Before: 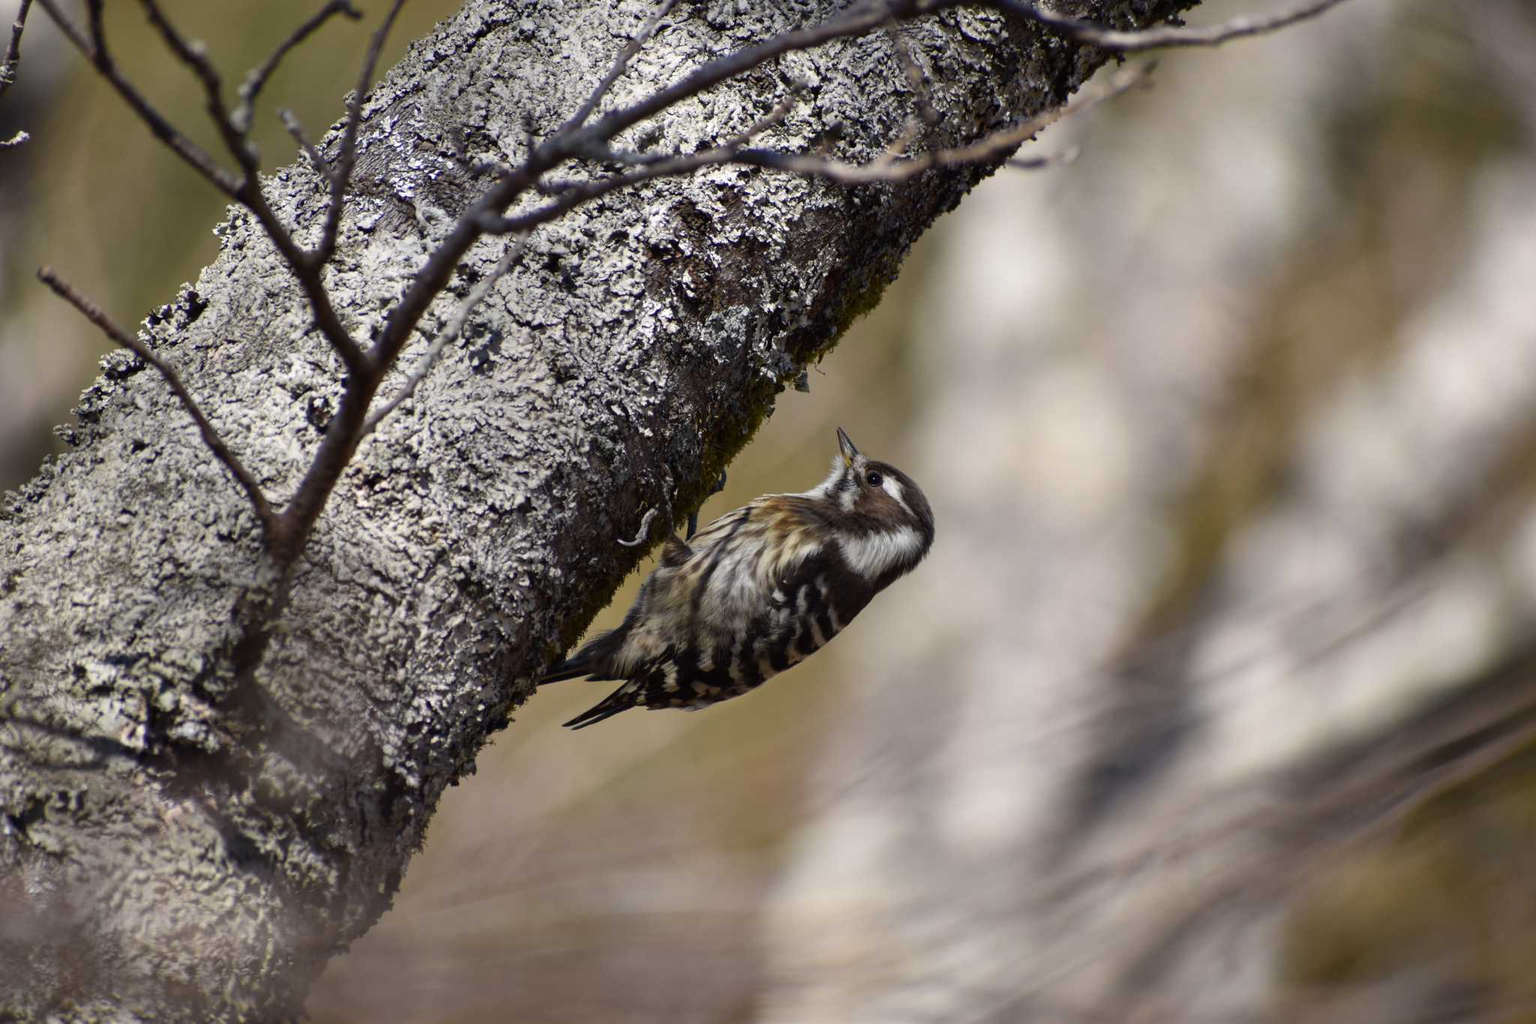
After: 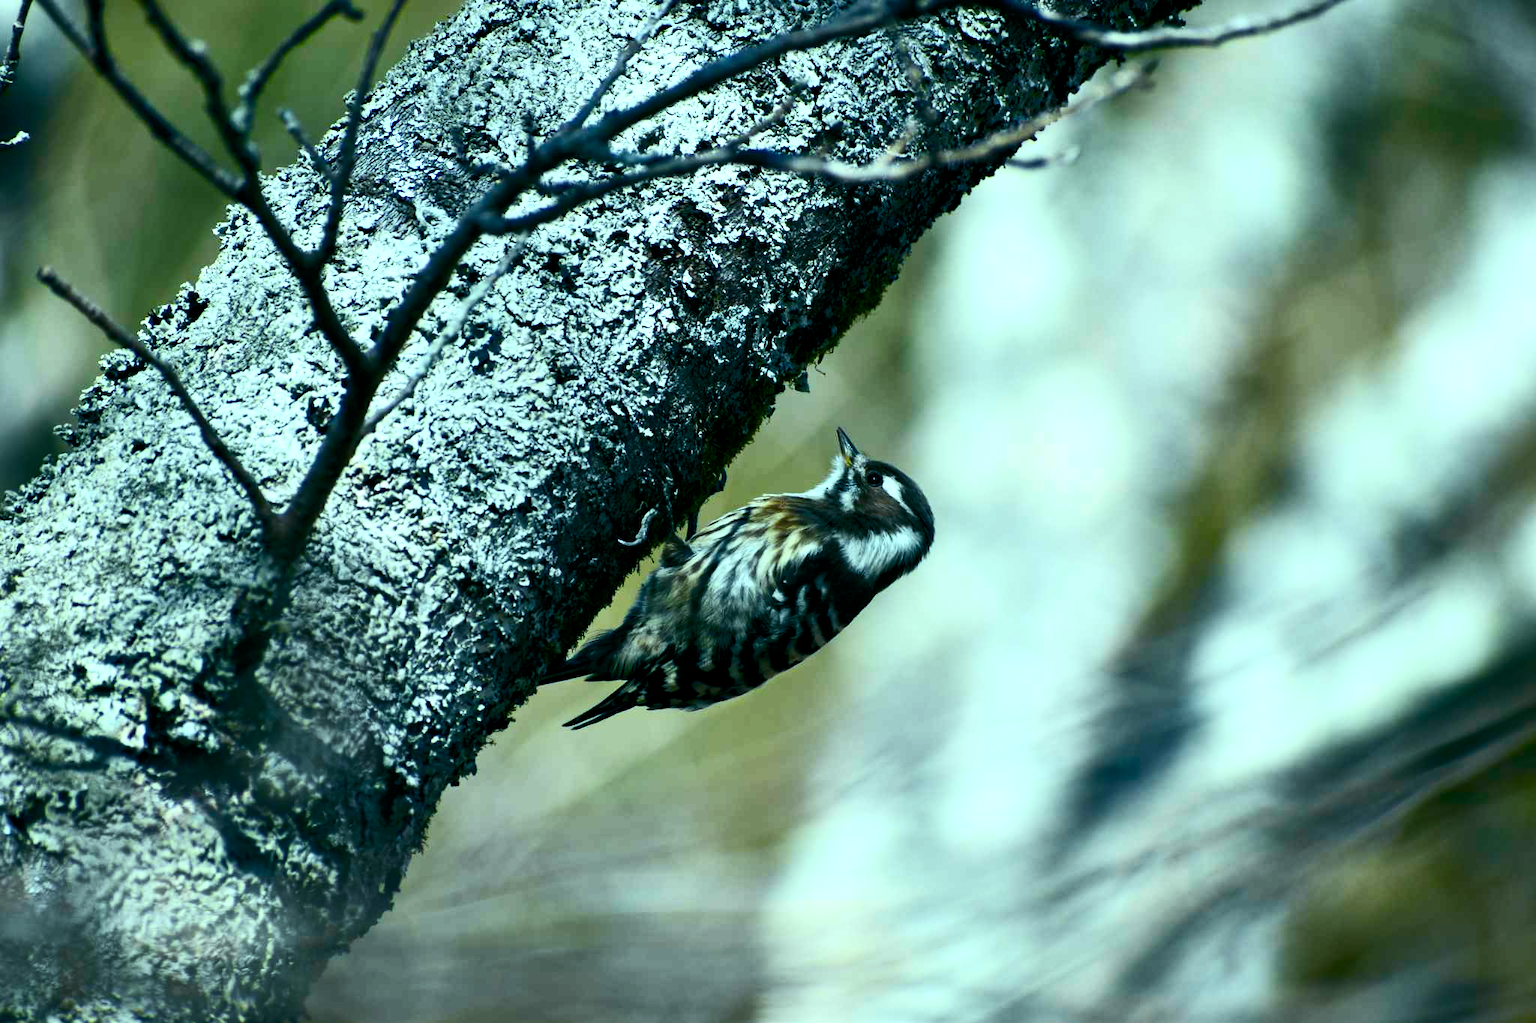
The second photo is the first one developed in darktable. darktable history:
color balance rgb: shadows lift › luminance -7.7%, shadows lift › chroma 2.13%, shadows lift › hue 165.27°, power › luminance -7.77%, power › chroma 1.1%, power › hue 215.88°, highlights gain › luminance 15.15%, highlights gain › chroma 7%, highlights gain › hue 125.57°, global offset › luminance -0.33%, global offset › chroma 0.11%, global offset › hue 165.27°, perceptual saturation grading › global saturation 24.42%, perceptual saturation grading › highlights -24.42%, perceptual saturation grading › mid-tones 24.42%, perceptual saturation grading › shadows 40%, perceptual brilliance grading › global brilliance -5%, perceptual brilliance grading › highlights 24.42%, perceptual brilliance grading › mid-tones 7%, perceptual brilliance grading › shadows -5%
white balance: red 0.931, blue 1.11
contrast brightness saturation: contrast 0.24, brightness 0.09
